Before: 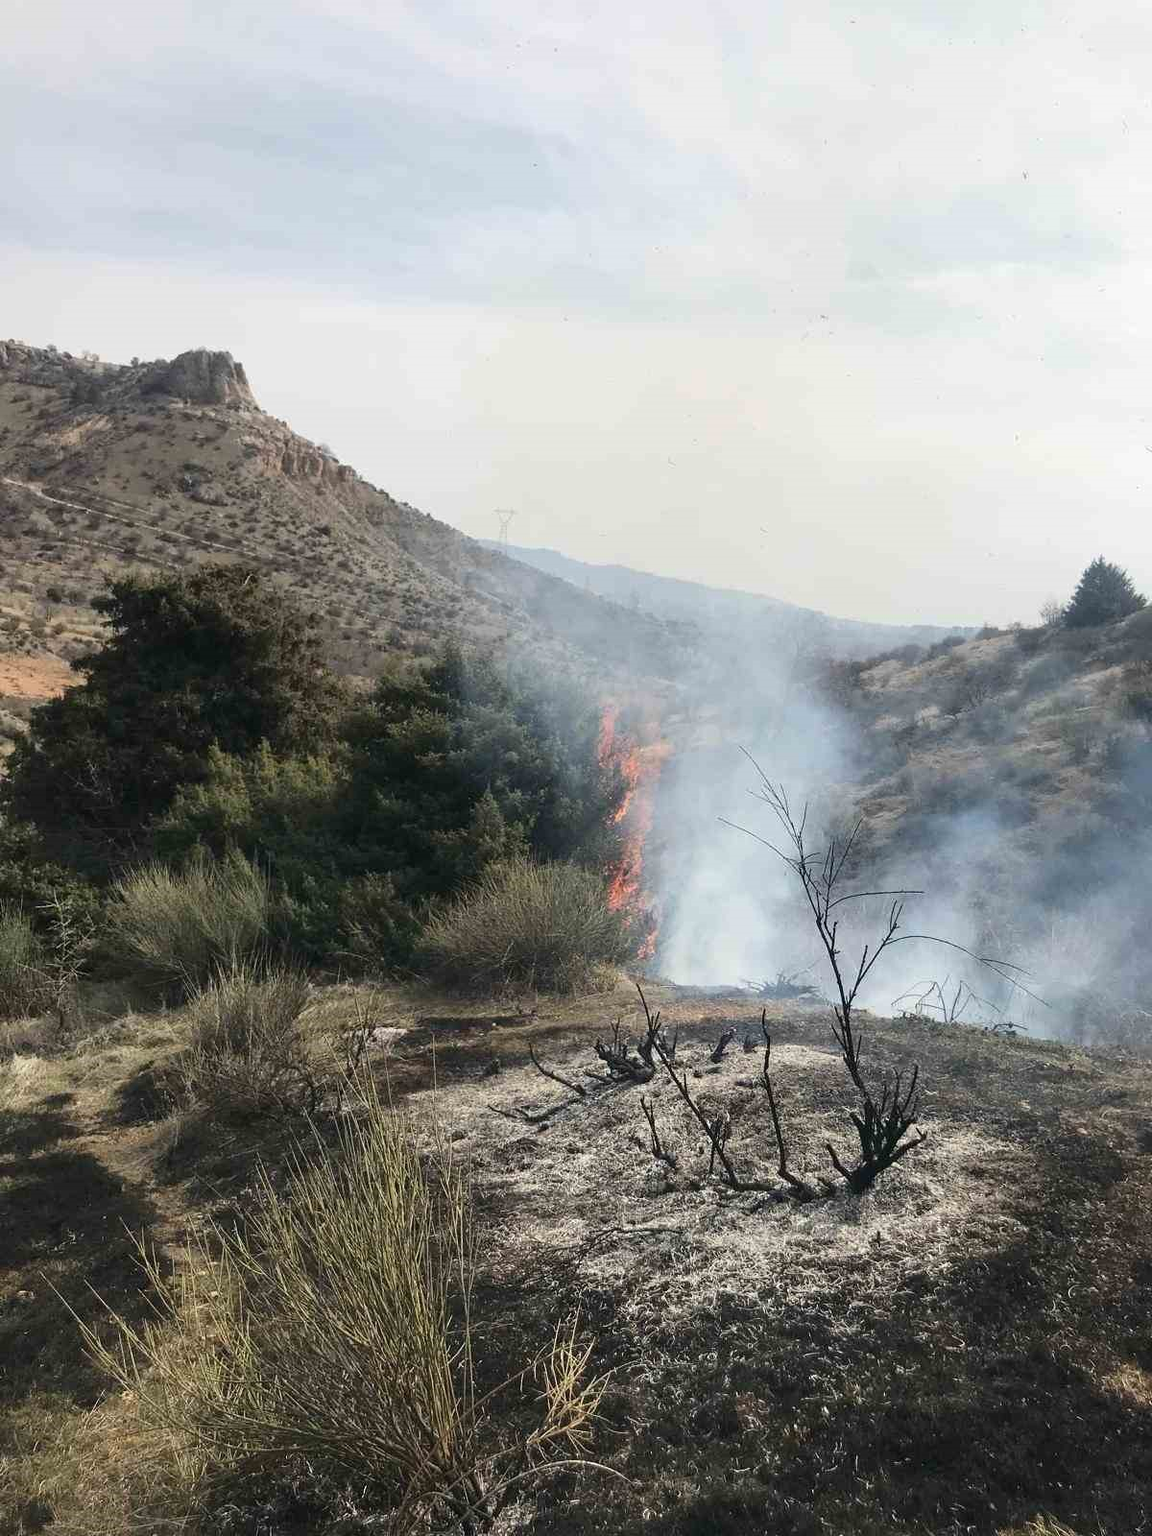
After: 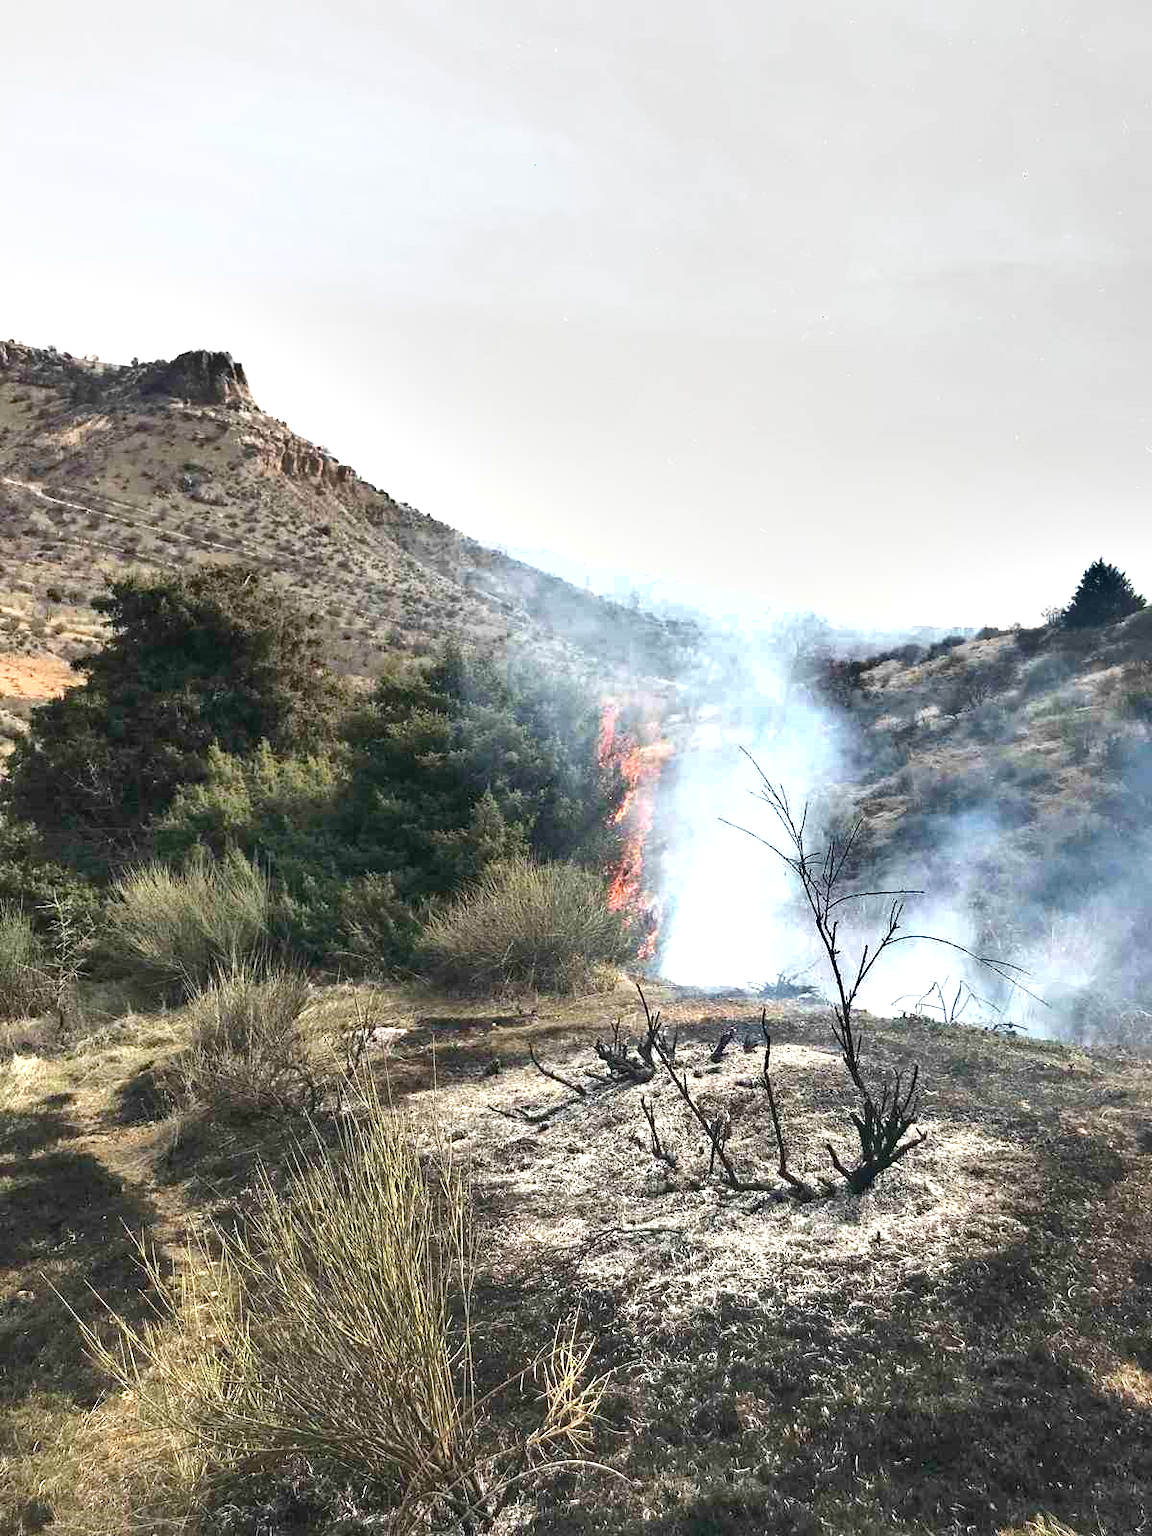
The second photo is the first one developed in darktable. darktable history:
haze removal: strength 0.277, distance 0.256, compatibility mode true, adaptive false
exposure: black level correction 0, exposure 1.001 EV, compensate highlight preservation false
shadows and highlights: soften with gaussian
